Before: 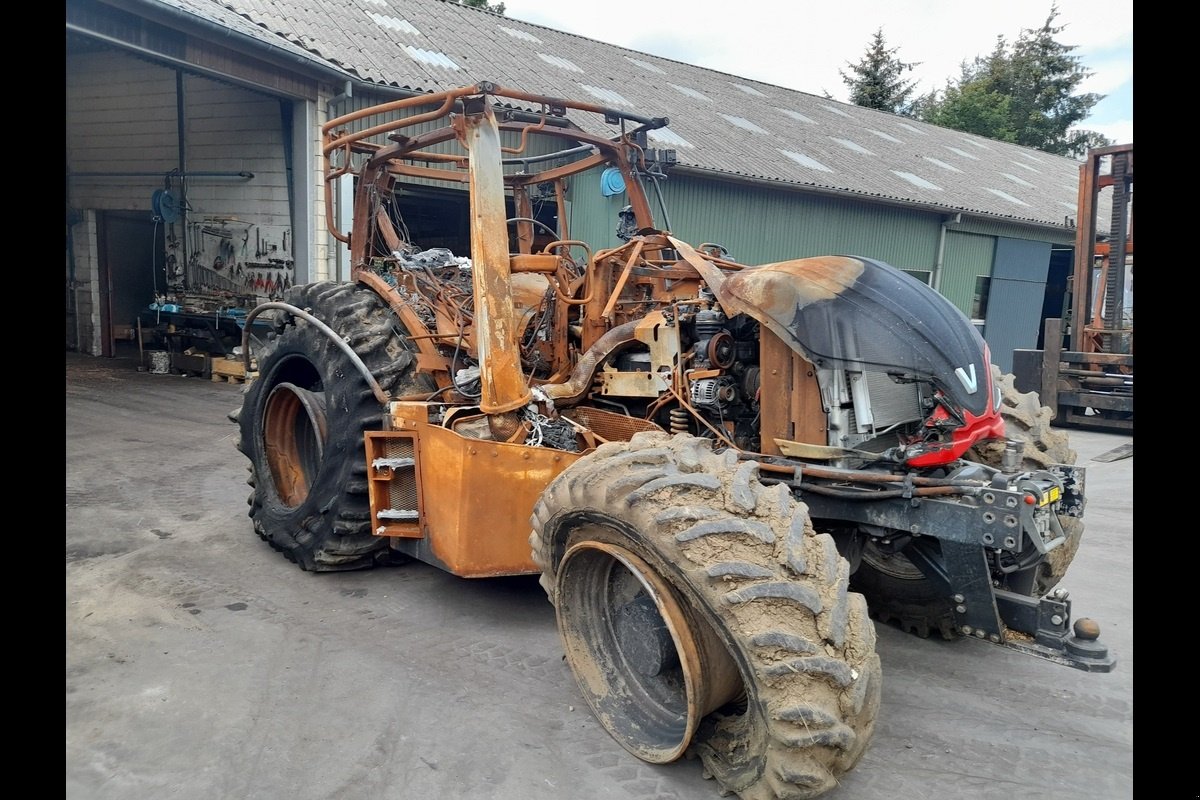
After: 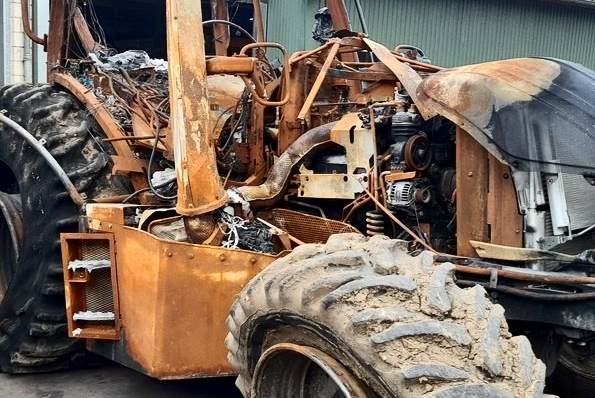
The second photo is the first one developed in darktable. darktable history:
crop: left 25.358%, top 24.83%, right 24.989%, bottom 25.412%
contrast brightness saturation: contrast 0.285
